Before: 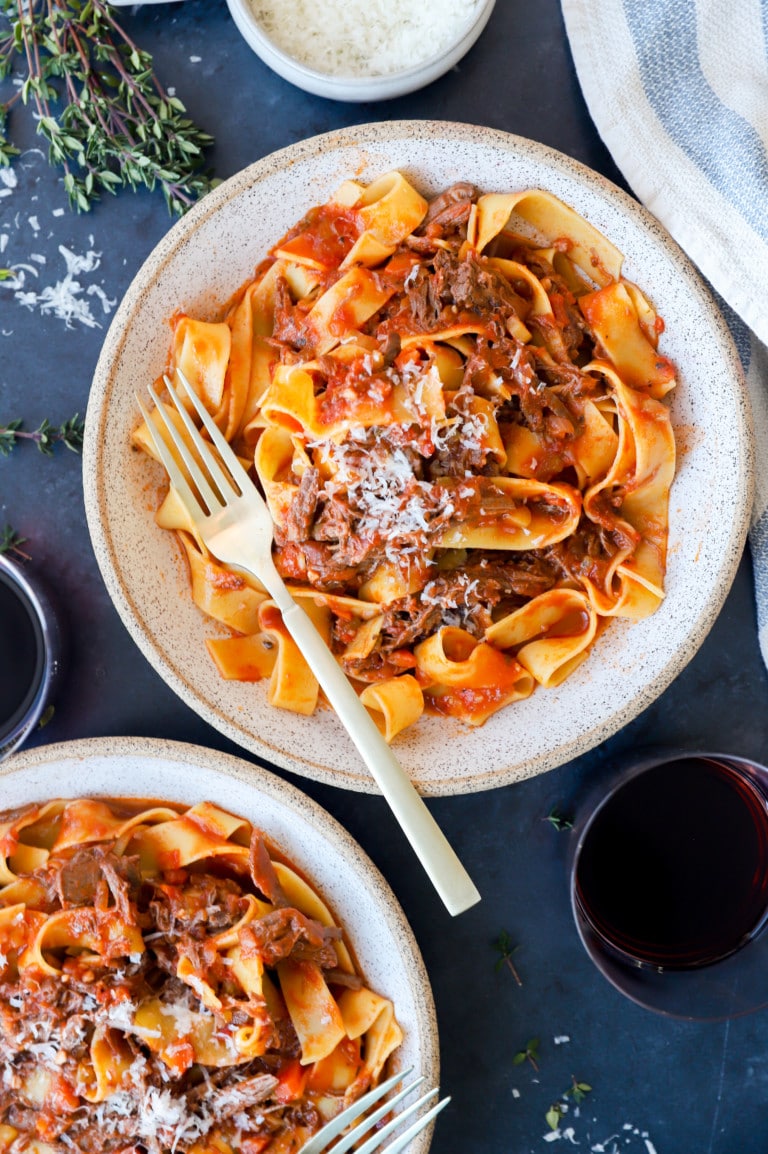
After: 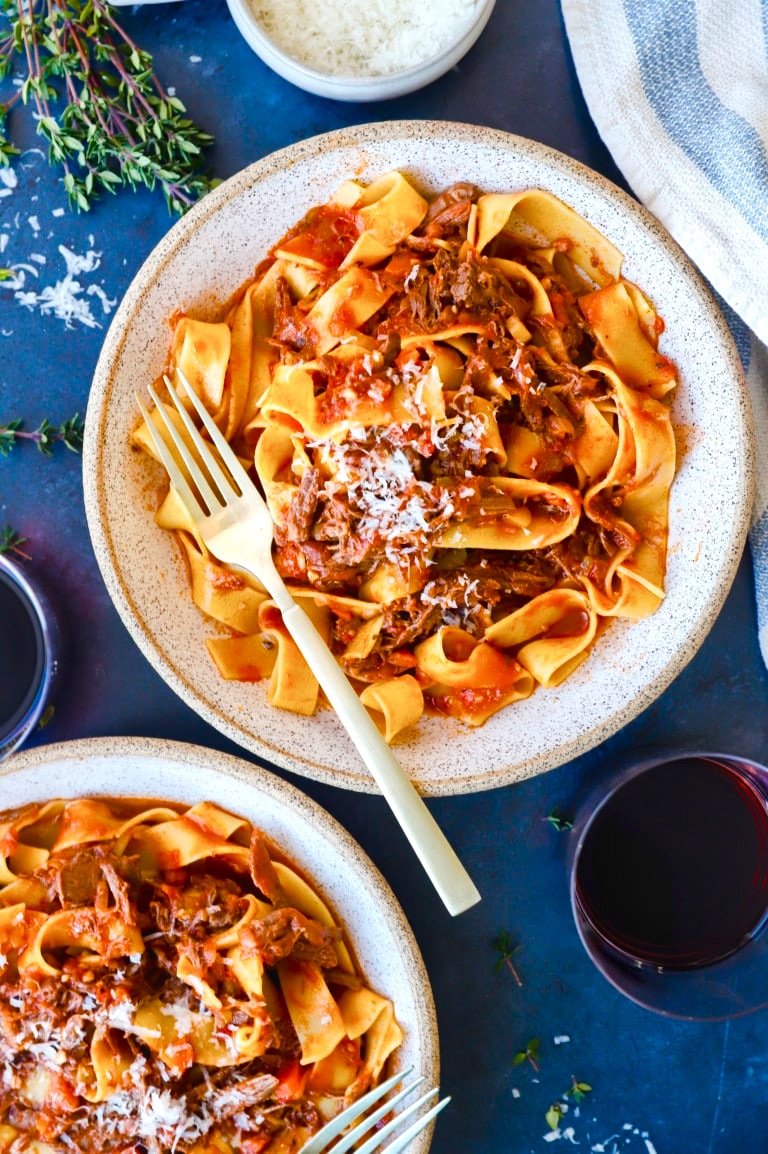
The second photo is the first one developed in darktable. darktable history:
local contrast: mode bilateral grid, contrast 20, coarseness 49, detail 161%, midtone range 0.2
color balance rgb: global offset › luminance 0.748%, linear chroma grading › shadows 9.64%, linear chroma grading › highlights 9.937%, linear chroma grading › global chroma 15.627%, linear chroma grading › mid-tones 14.946%, perceptual saturation grading › global saturation 20%, perceptual saturation grading › highlights -49.04%, perceptual saturation grading › shadows 24.927%, global vibrance 50.418%
